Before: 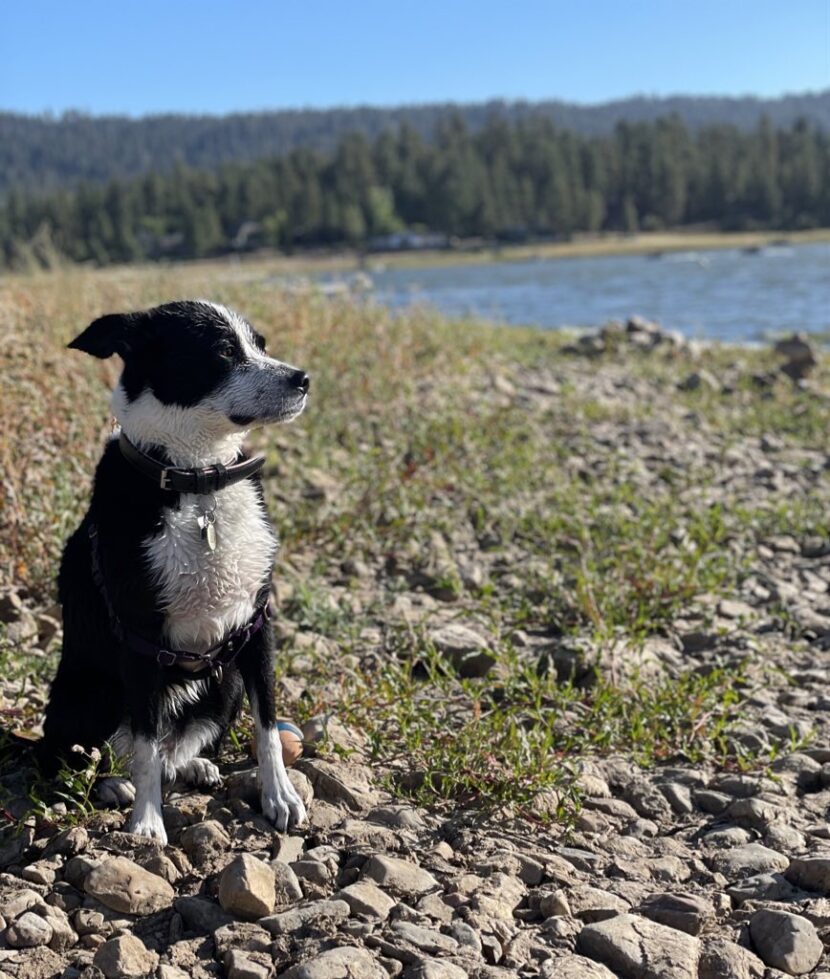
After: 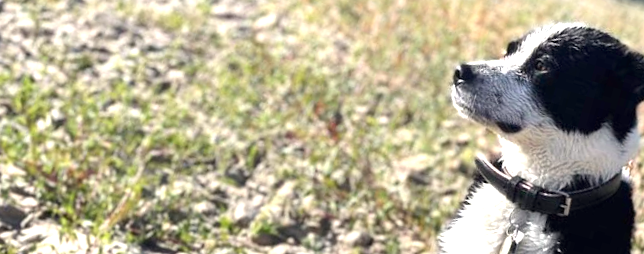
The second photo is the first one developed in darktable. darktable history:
white balance: red 1.029, blue 0.92
color calibration: illuminant as shot in camera, x 0.358, y 0.373, temperature 4628.91 K
exposure: black level correction 0, exposure 1.2 EV, compensate highlight preservation false
crop and rotate: angle 16.12°, top 30.835%, bottom 35.653%
